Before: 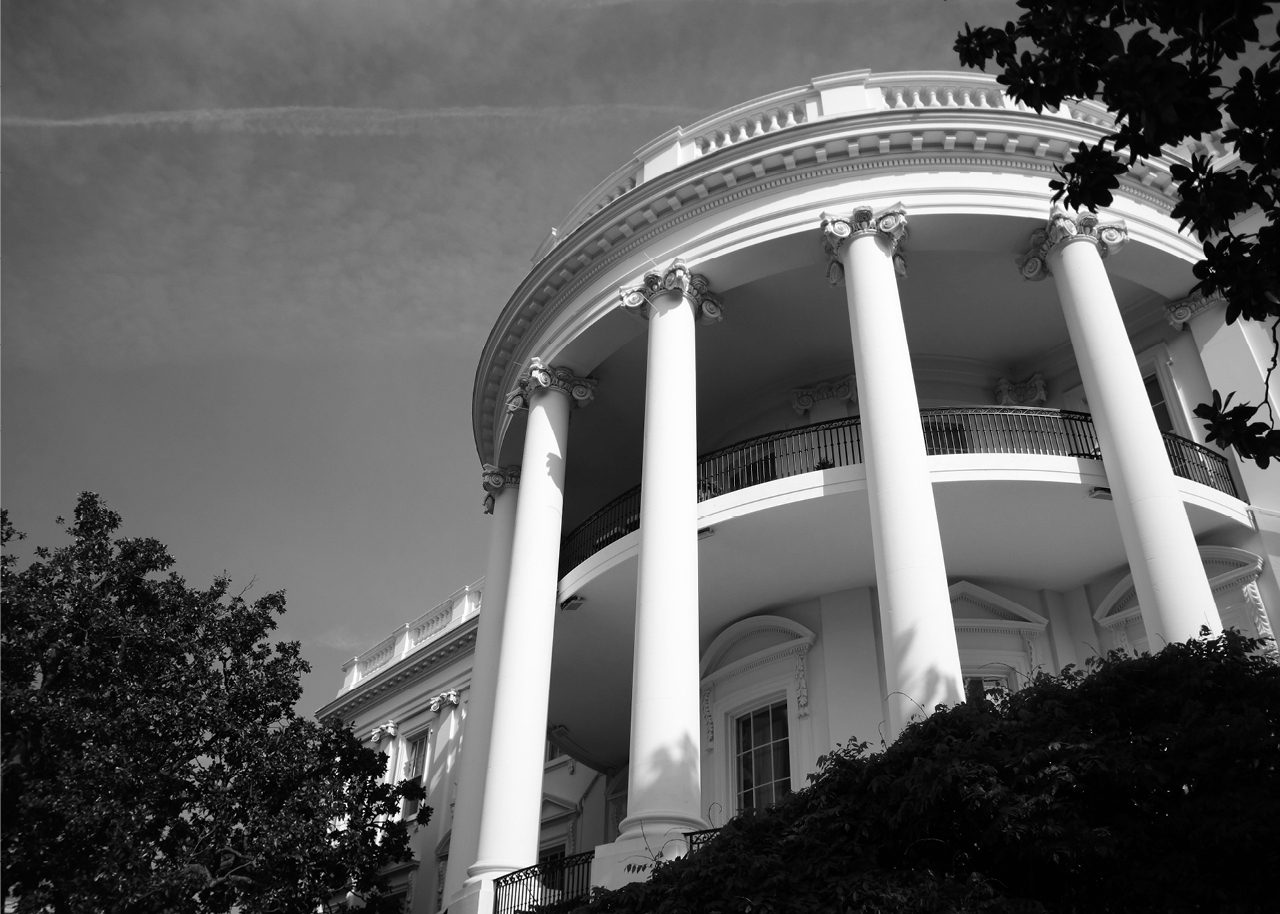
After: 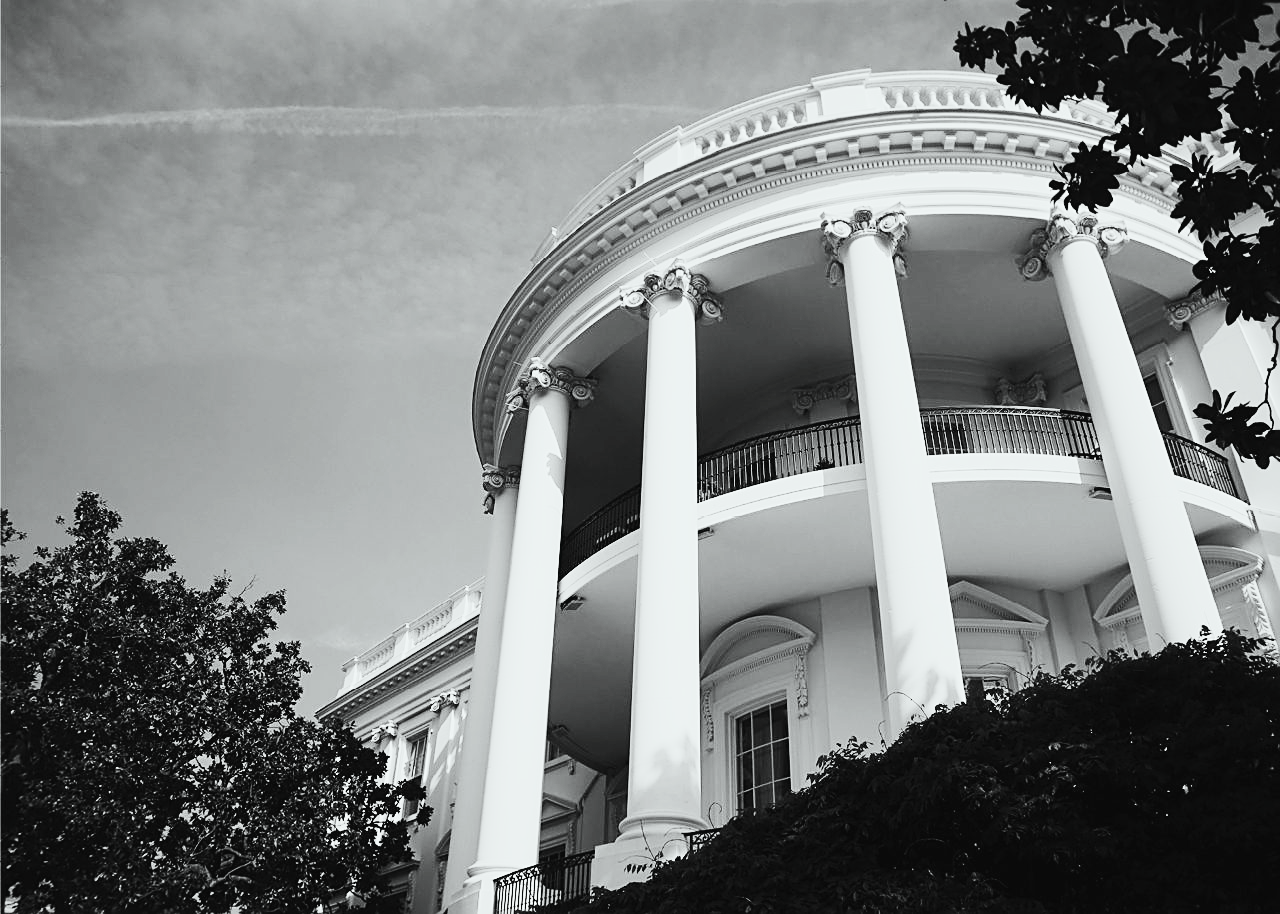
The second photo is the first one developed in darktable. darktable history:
tone curve: curves: ch0 [(0, 0.026) (0.146, 0.158) (0.272, 0.34) (0.434, 0.625) (0.676, 0.871) (0.994, 0.955)], color space Lab, linked channels, preserve colors none
sharpen: on, module defaults
white balance: red 0.978, blue 0.999
